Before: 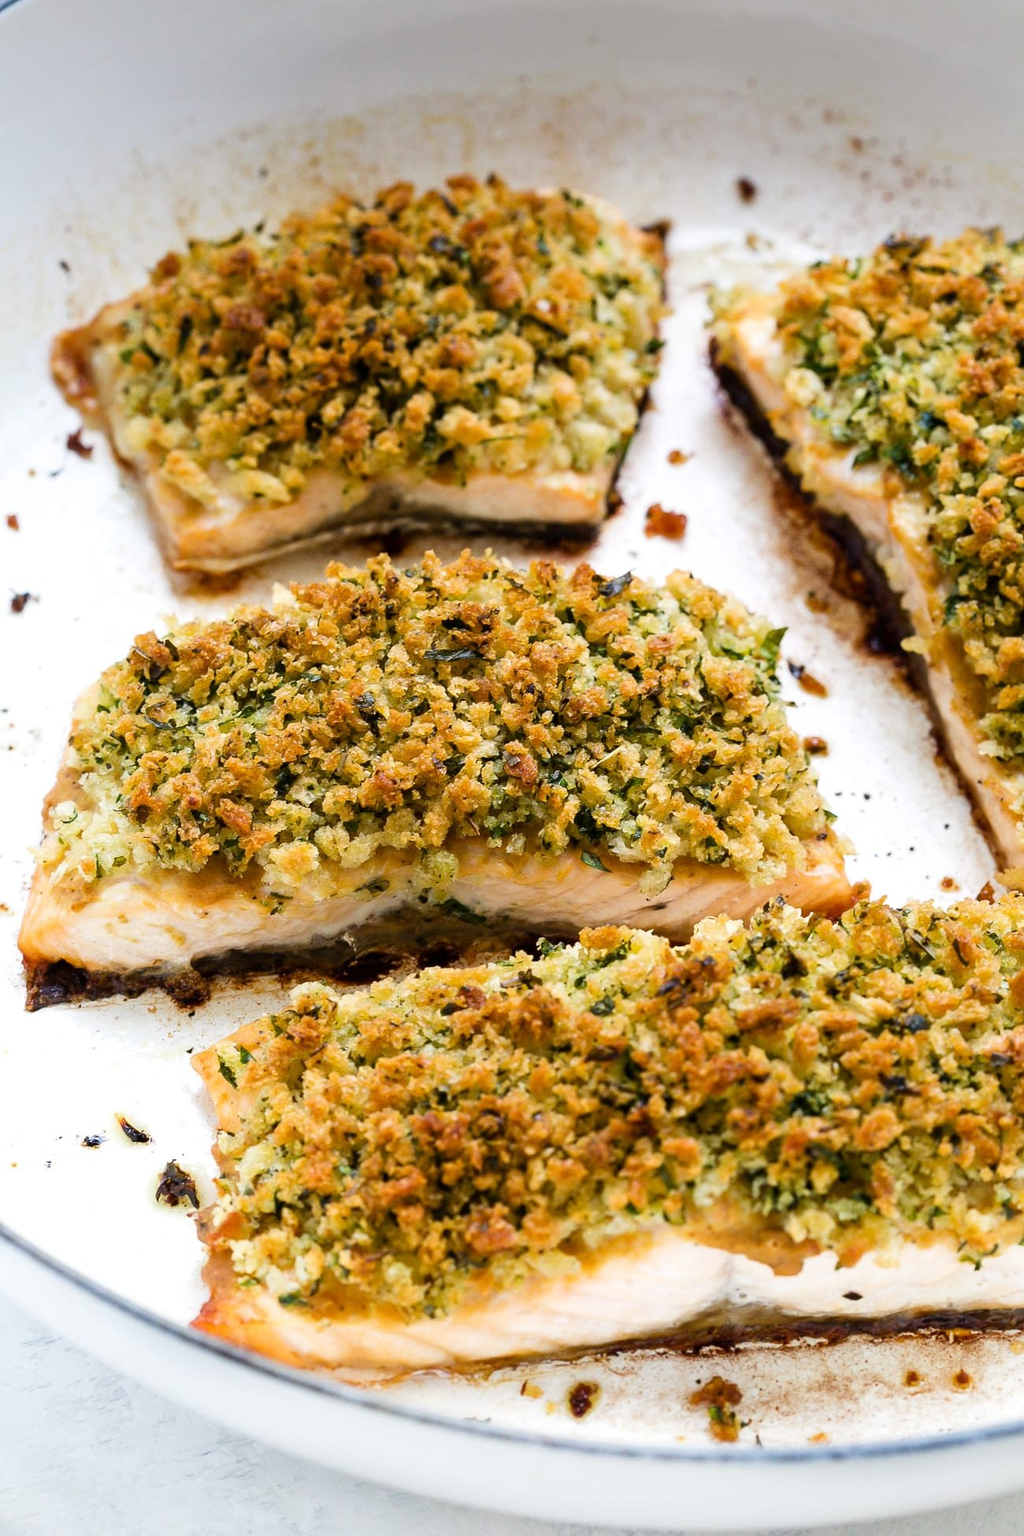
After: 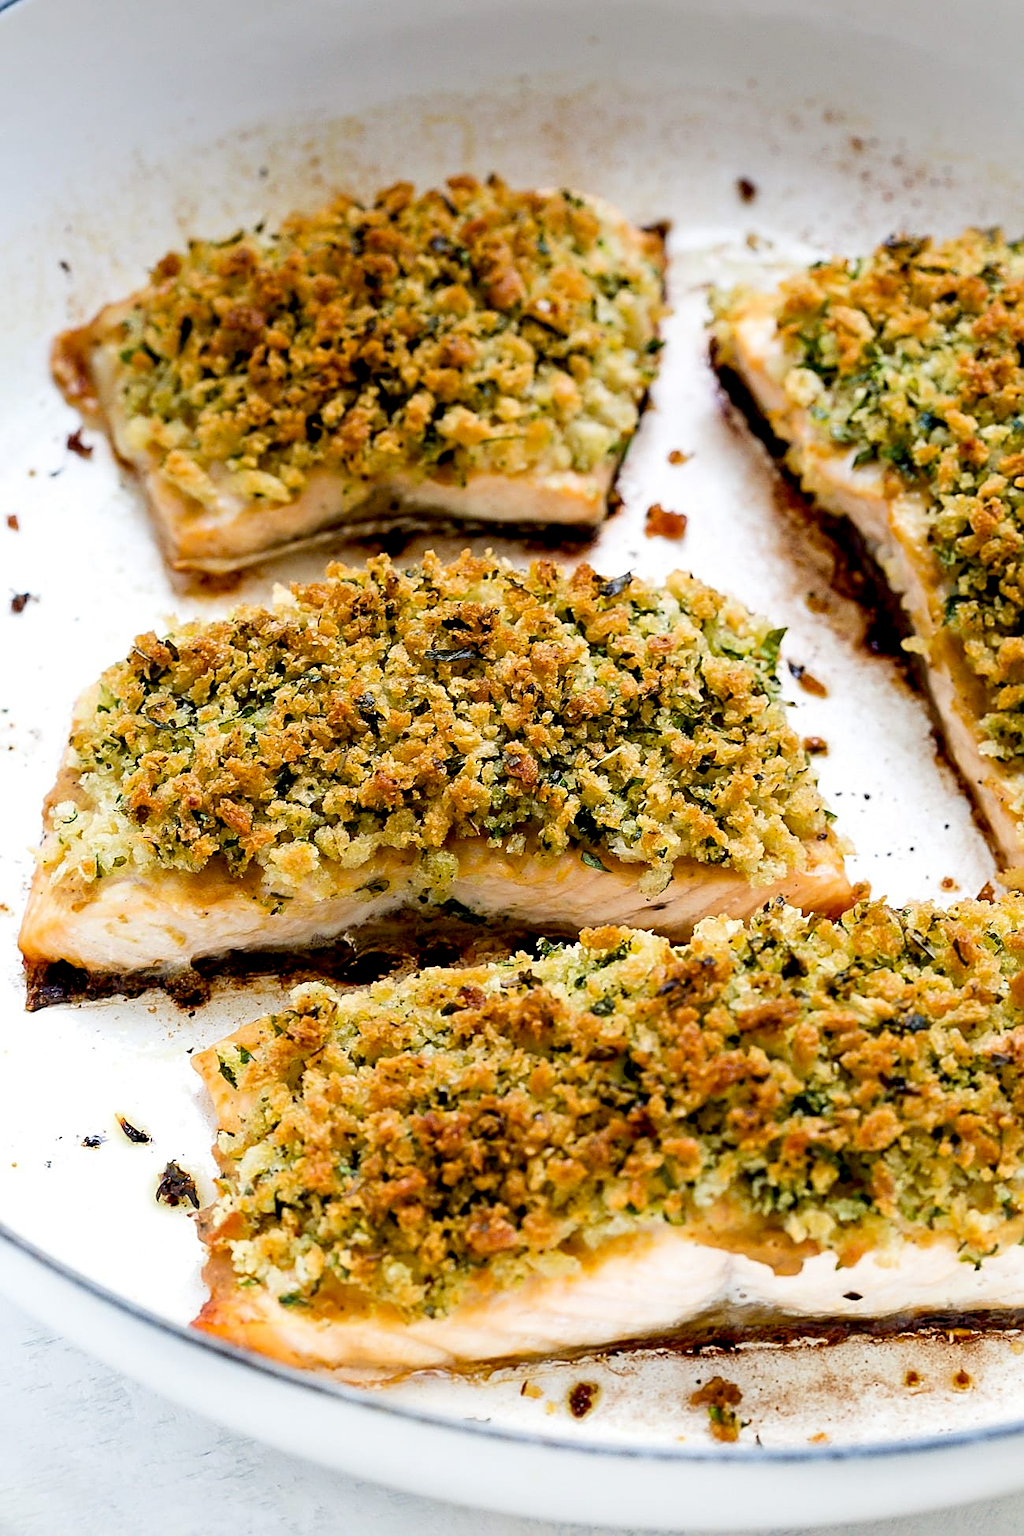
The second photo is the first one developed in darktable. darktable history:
exposure: black level correction 0.012, compensate highlight preservation false
sharpen: on, module defaults
